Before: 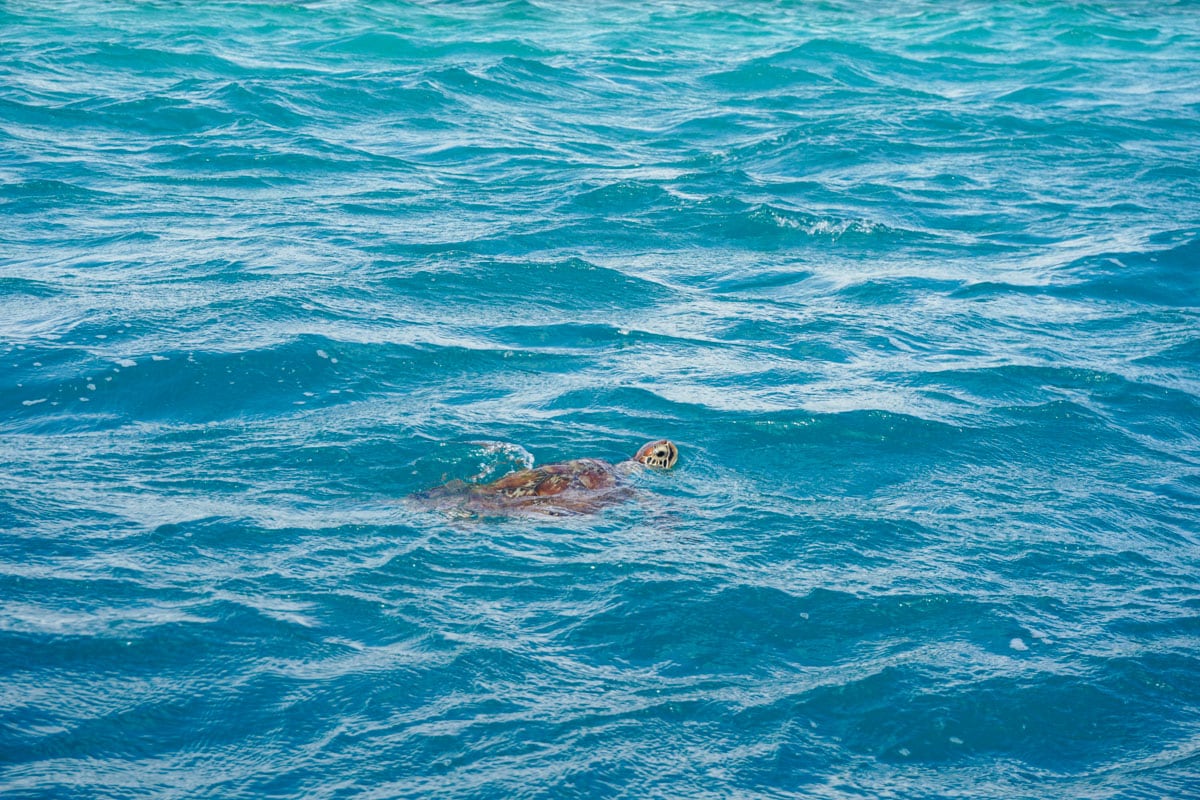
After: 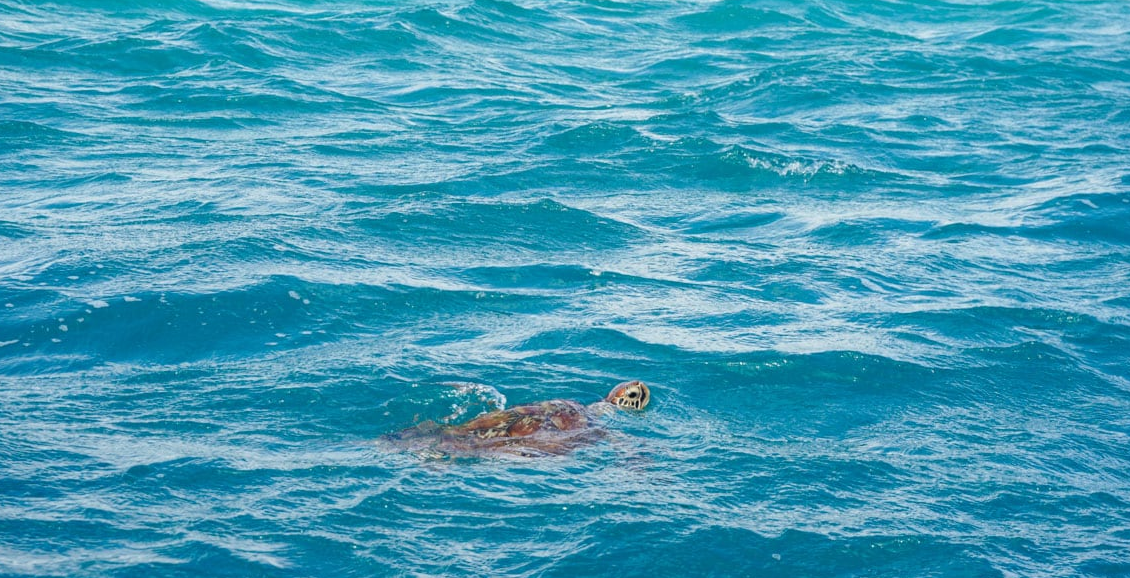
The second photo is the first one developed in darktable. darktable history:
crop: left 2.366%, top 7.378%, right 3.391%, bottom 20.31%
